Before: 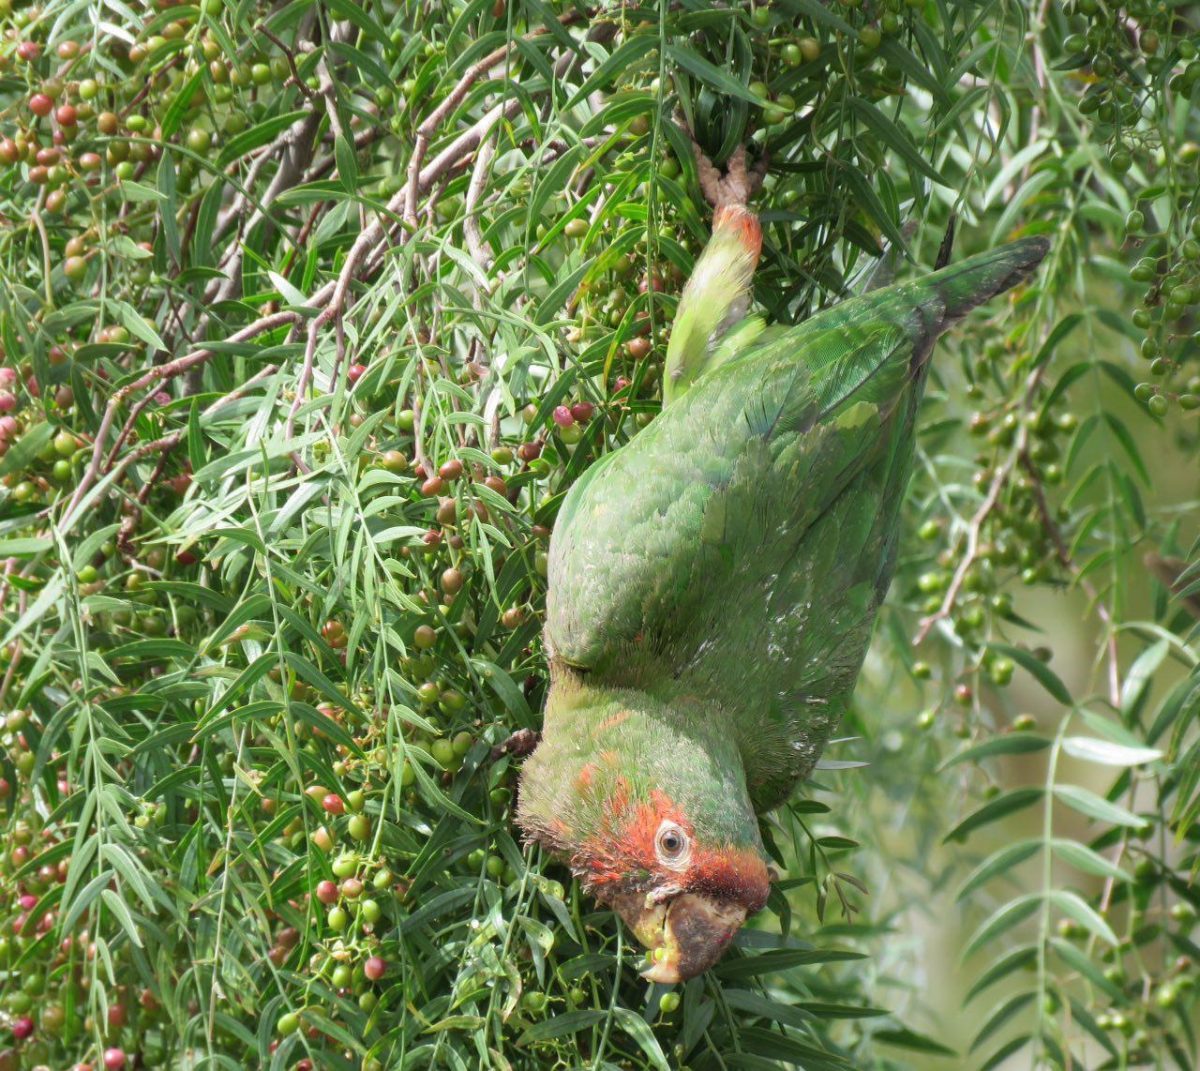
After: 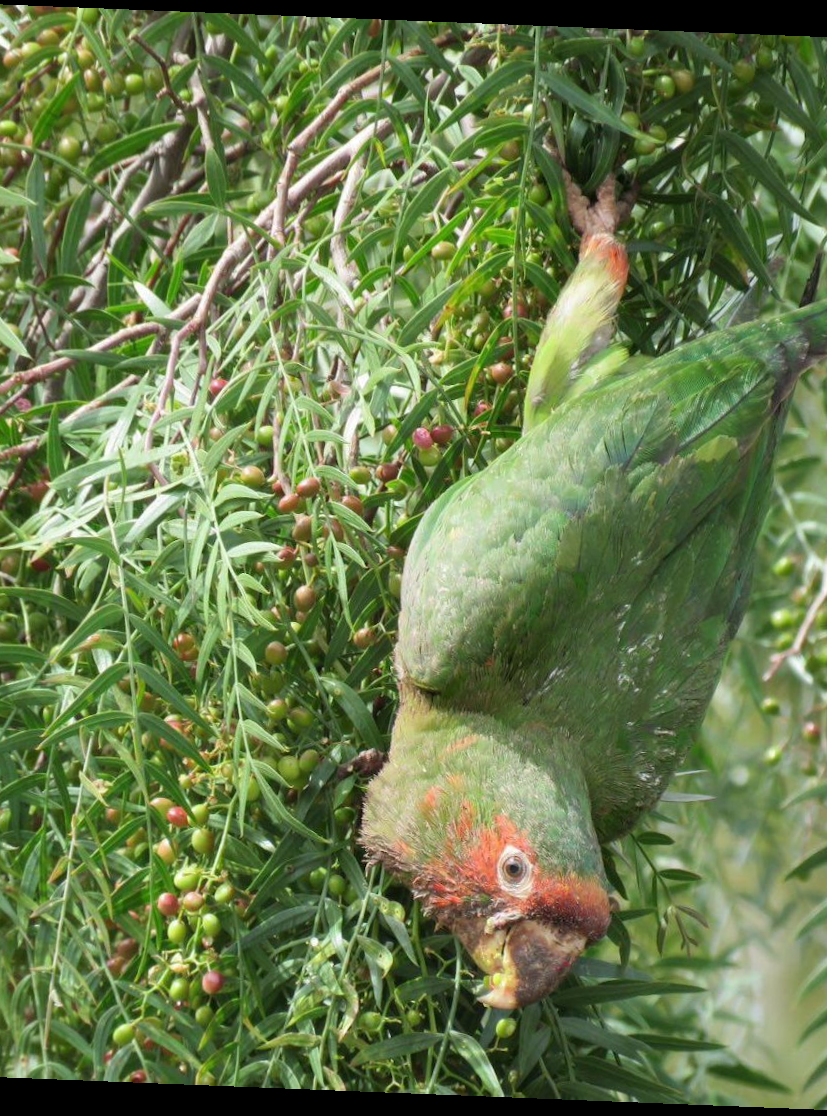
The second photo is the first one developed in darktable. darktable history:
crop and rotate: left 13.409%, right 19.924%
rotate and perspective: rotation 2.27°, automatic cropping off
